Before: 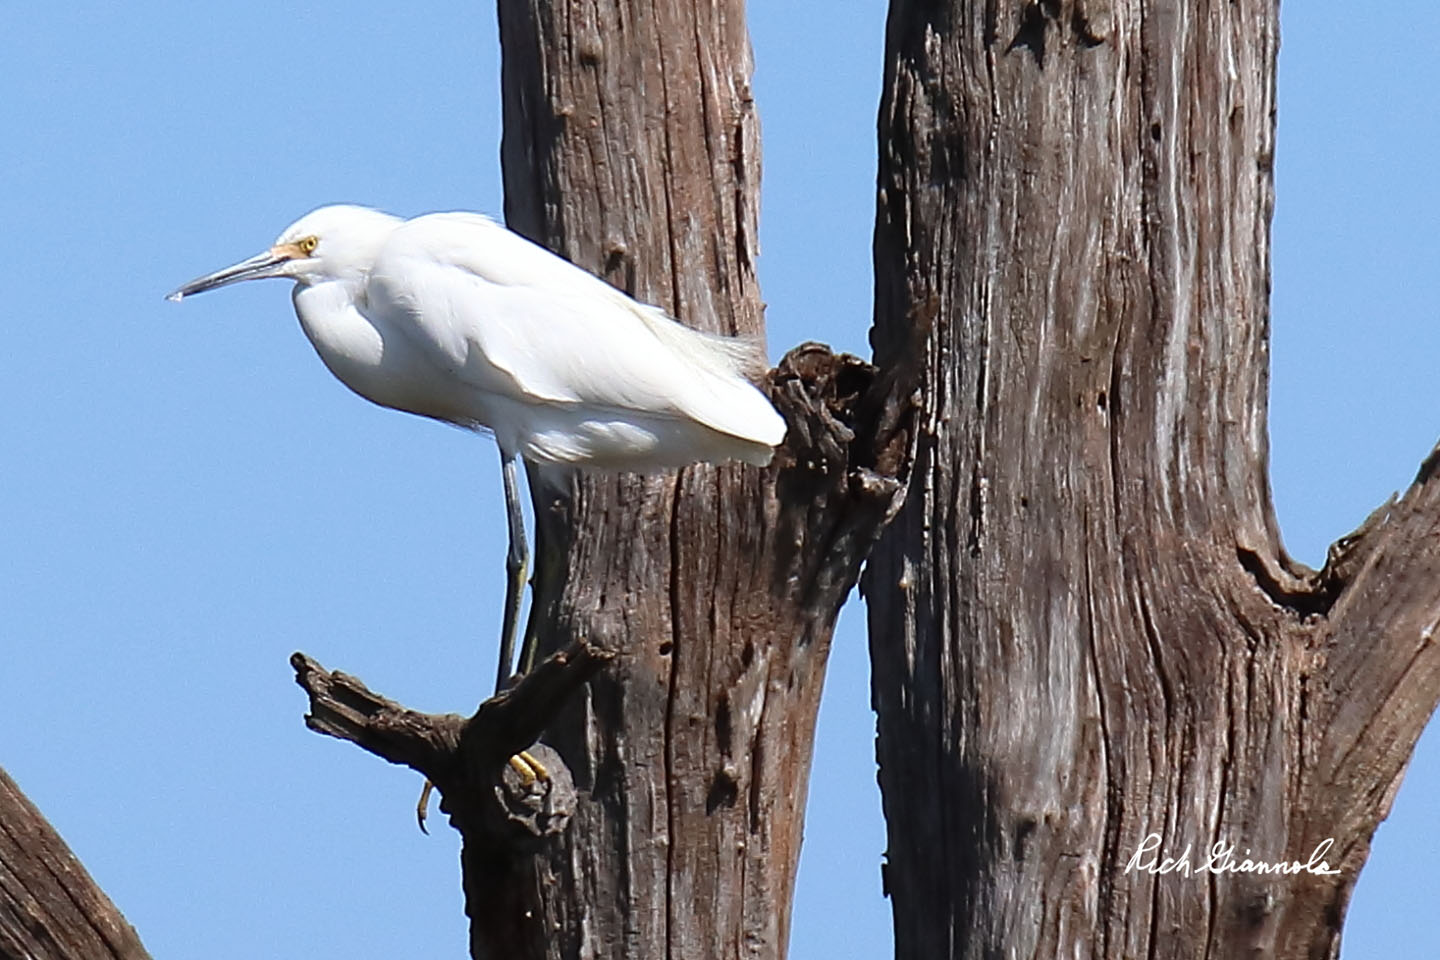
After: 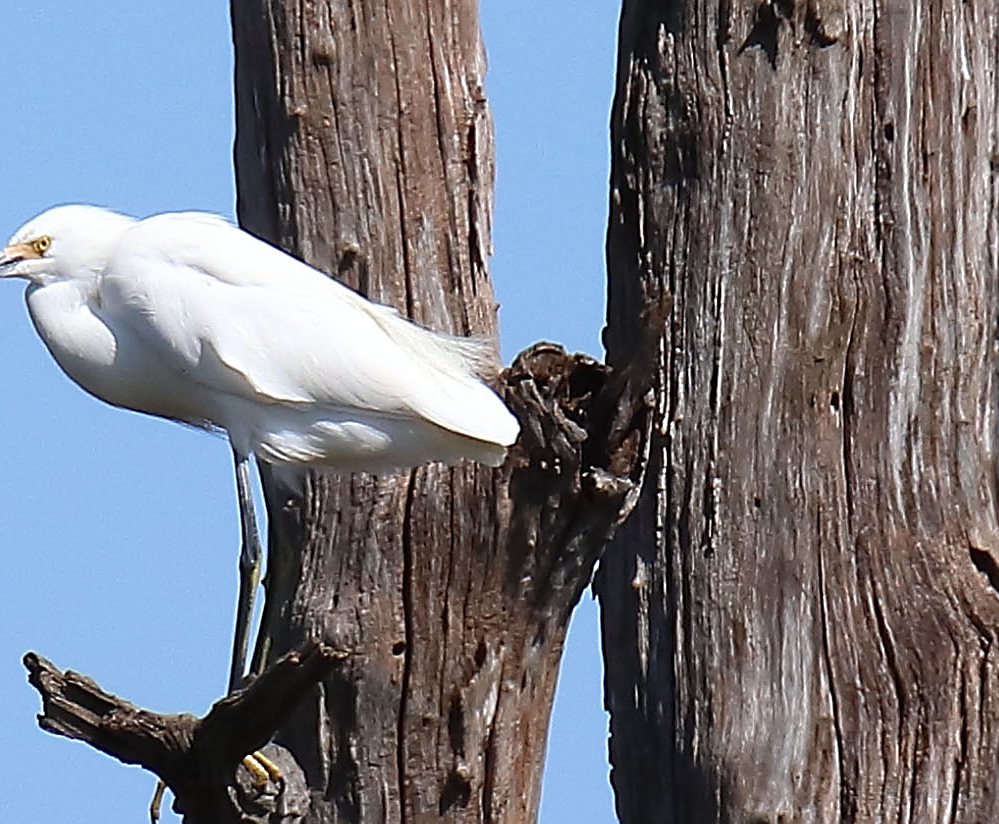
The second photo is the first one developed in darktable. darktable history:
crop: left 18.554%, right 12.061%, bottom 14.068%
sharpen: on, module defaults
